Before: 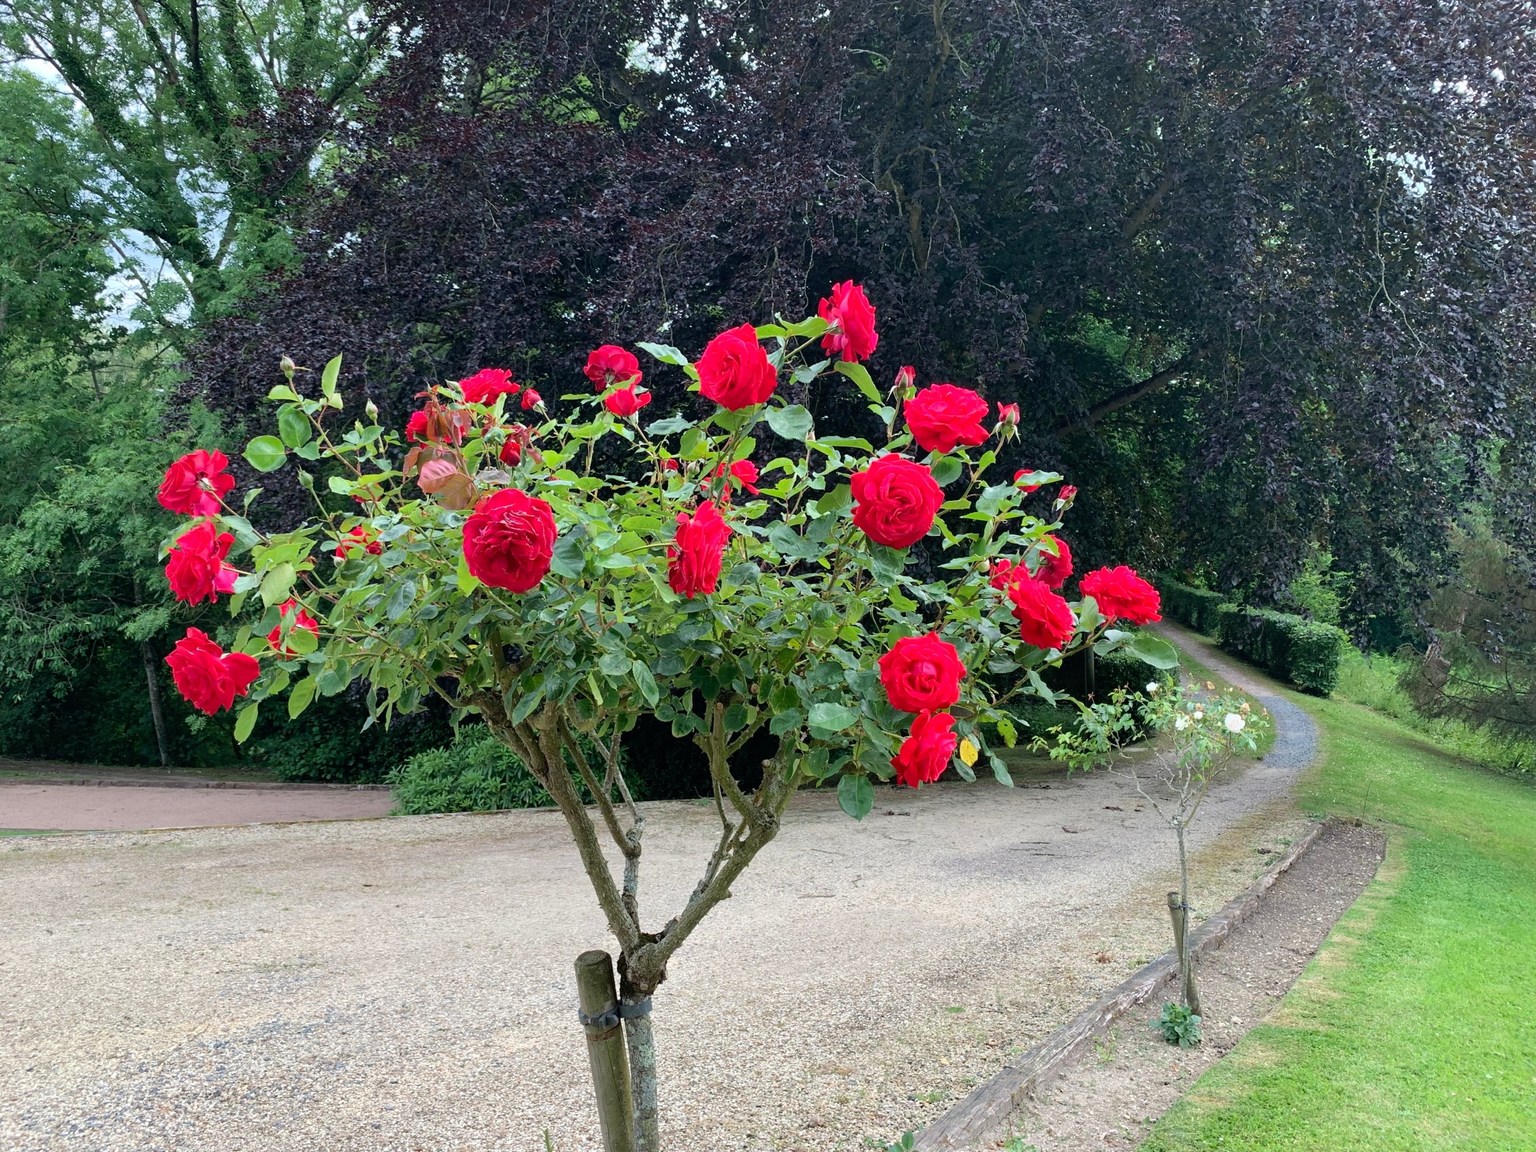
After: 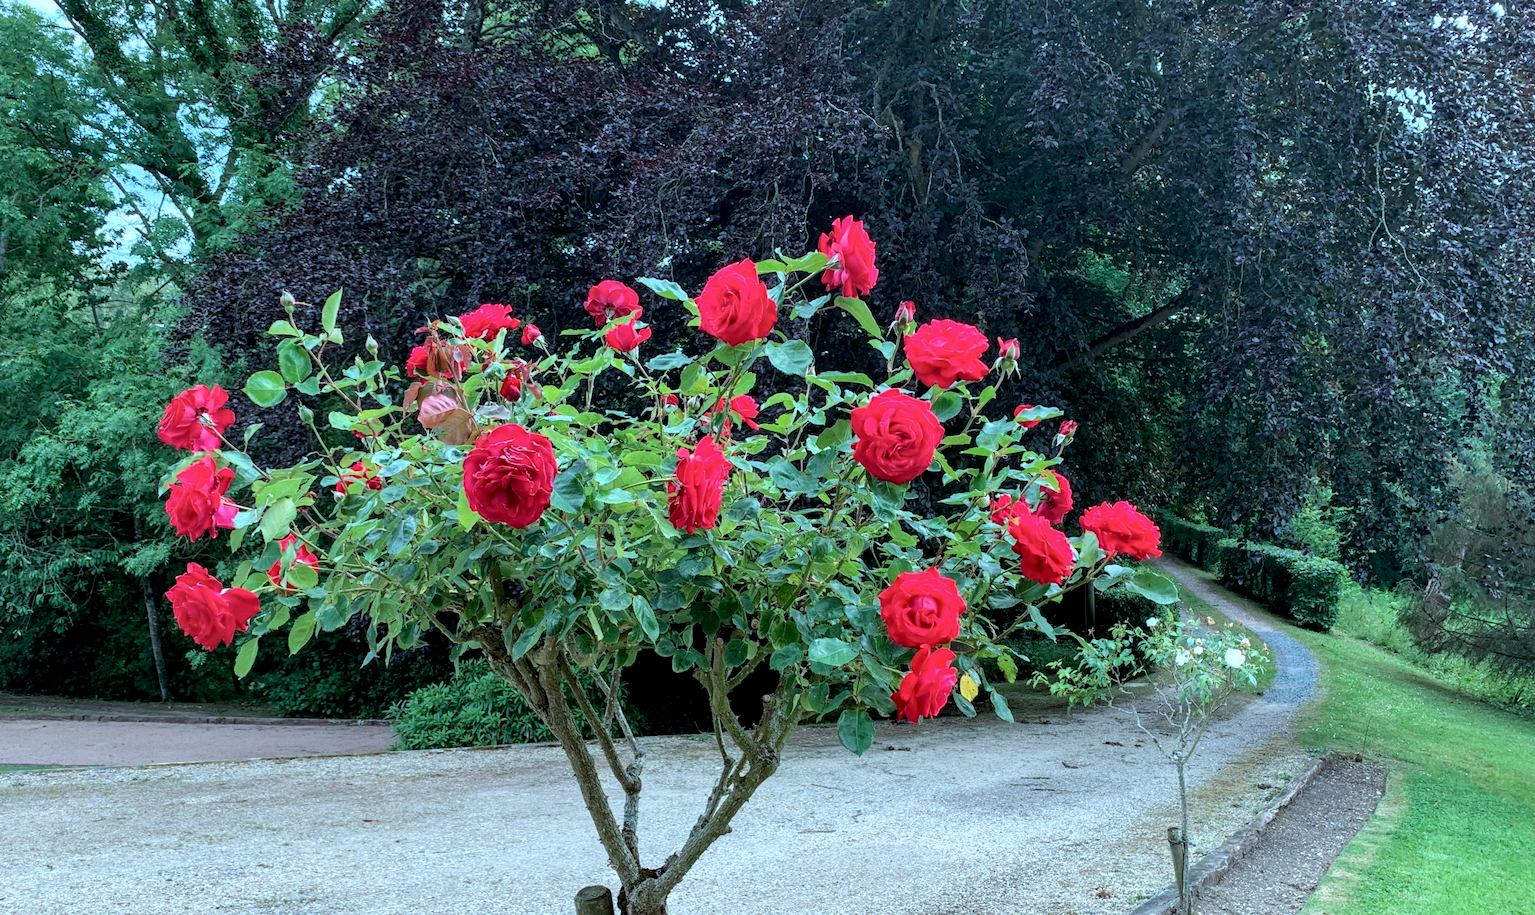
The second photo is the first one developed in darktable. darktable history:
crop and rotate: top 5.662%, bottom 14.818%
exposure: black level correction 0.001, compensate highlight preservation false
local contrast: highlights 43%, shadows 59%, detail 136%, midtone range 0.517
color correction: highlights a* -10.4, highlights b* -19.68
